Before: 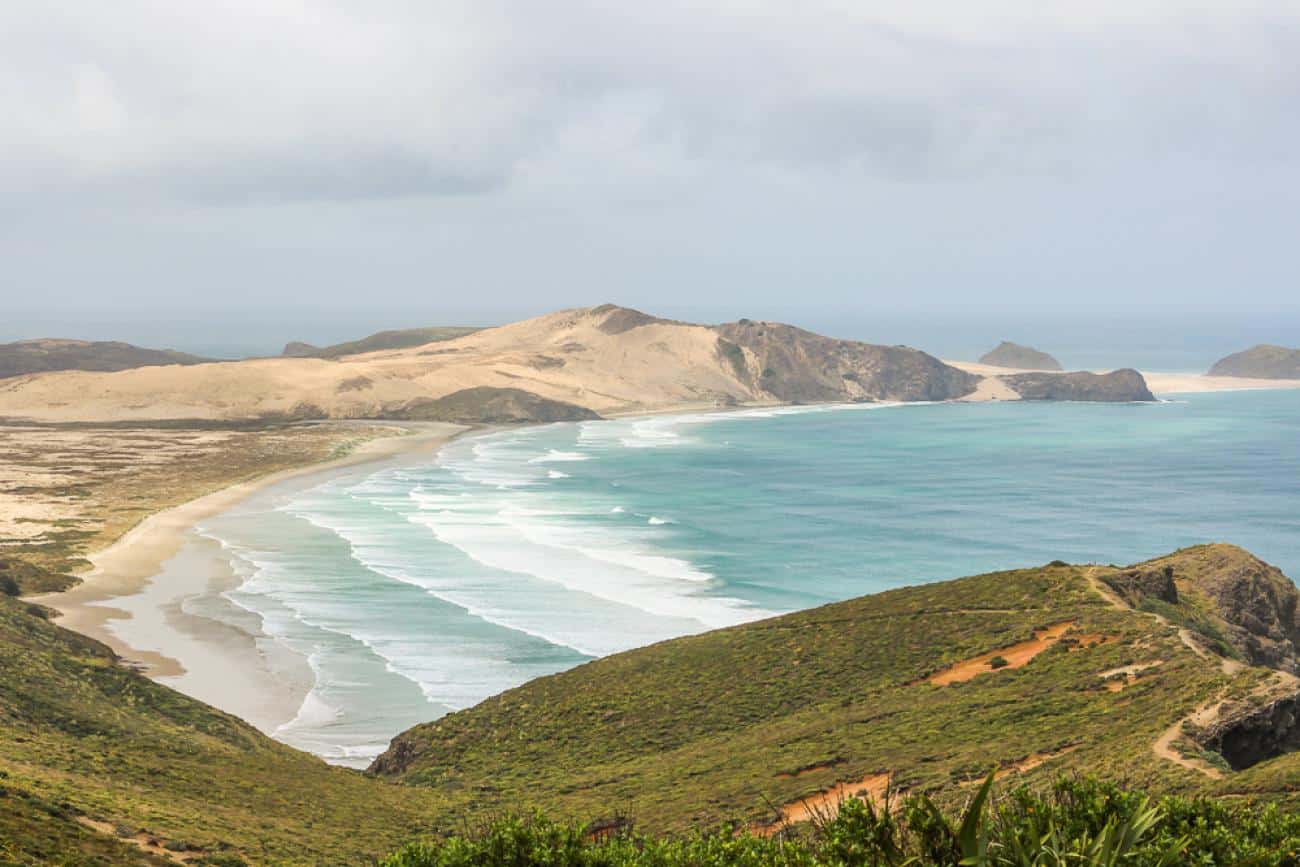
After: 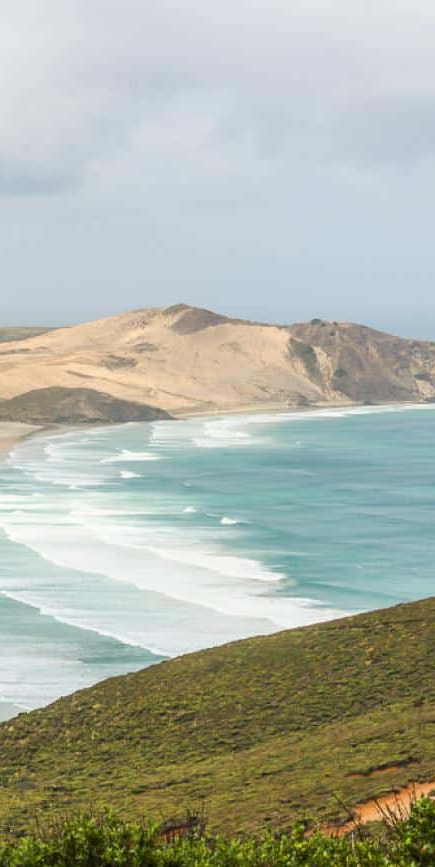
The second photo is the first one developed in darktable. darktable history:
crop: left 32.97%, right 33.26%
